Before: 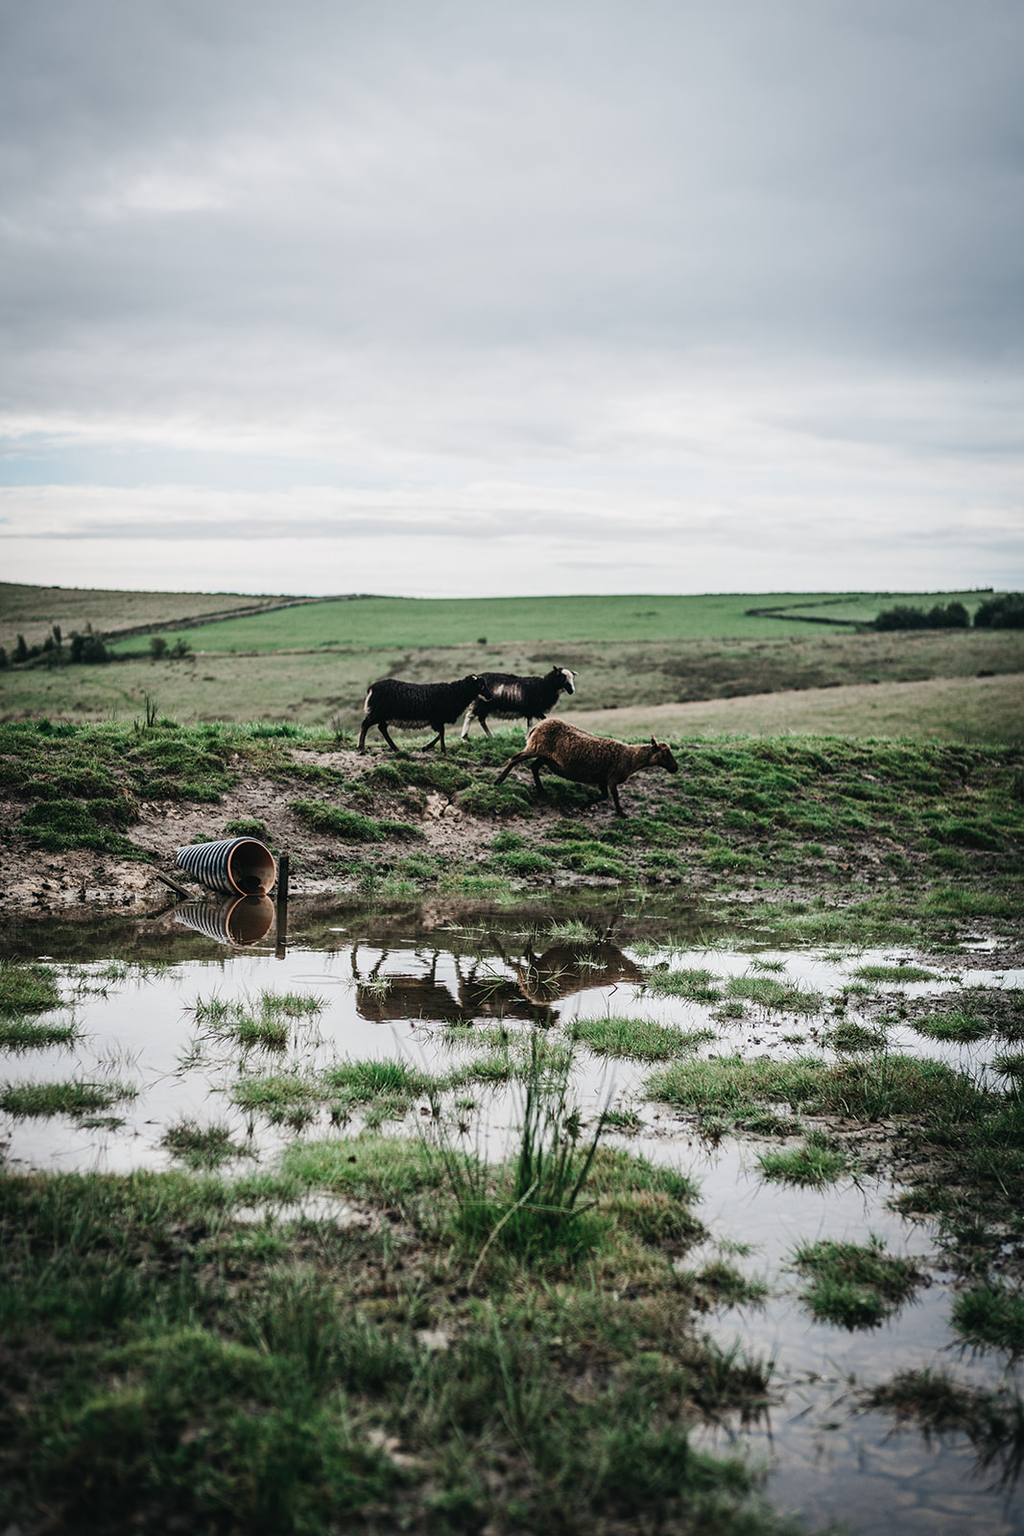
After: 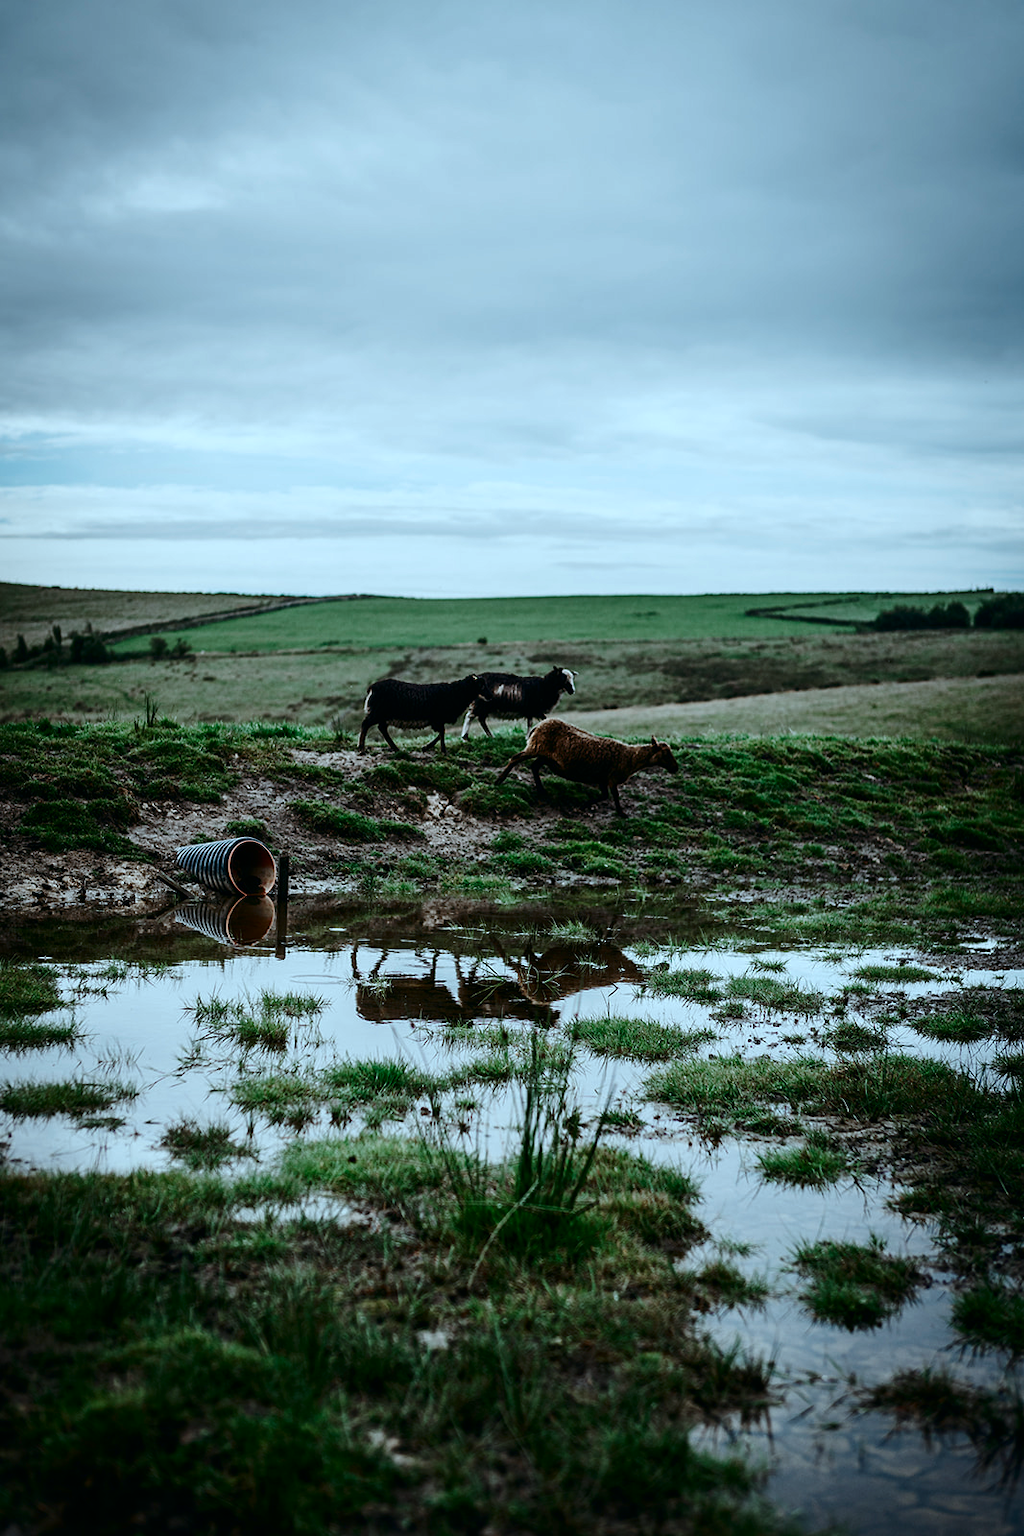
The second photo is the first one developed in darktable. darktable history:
color correction: highlights a* -11.71, highlights b* -15.58
contrast brightness saturation: contrast 0.1, brightness -0.26, saturation 0.14
